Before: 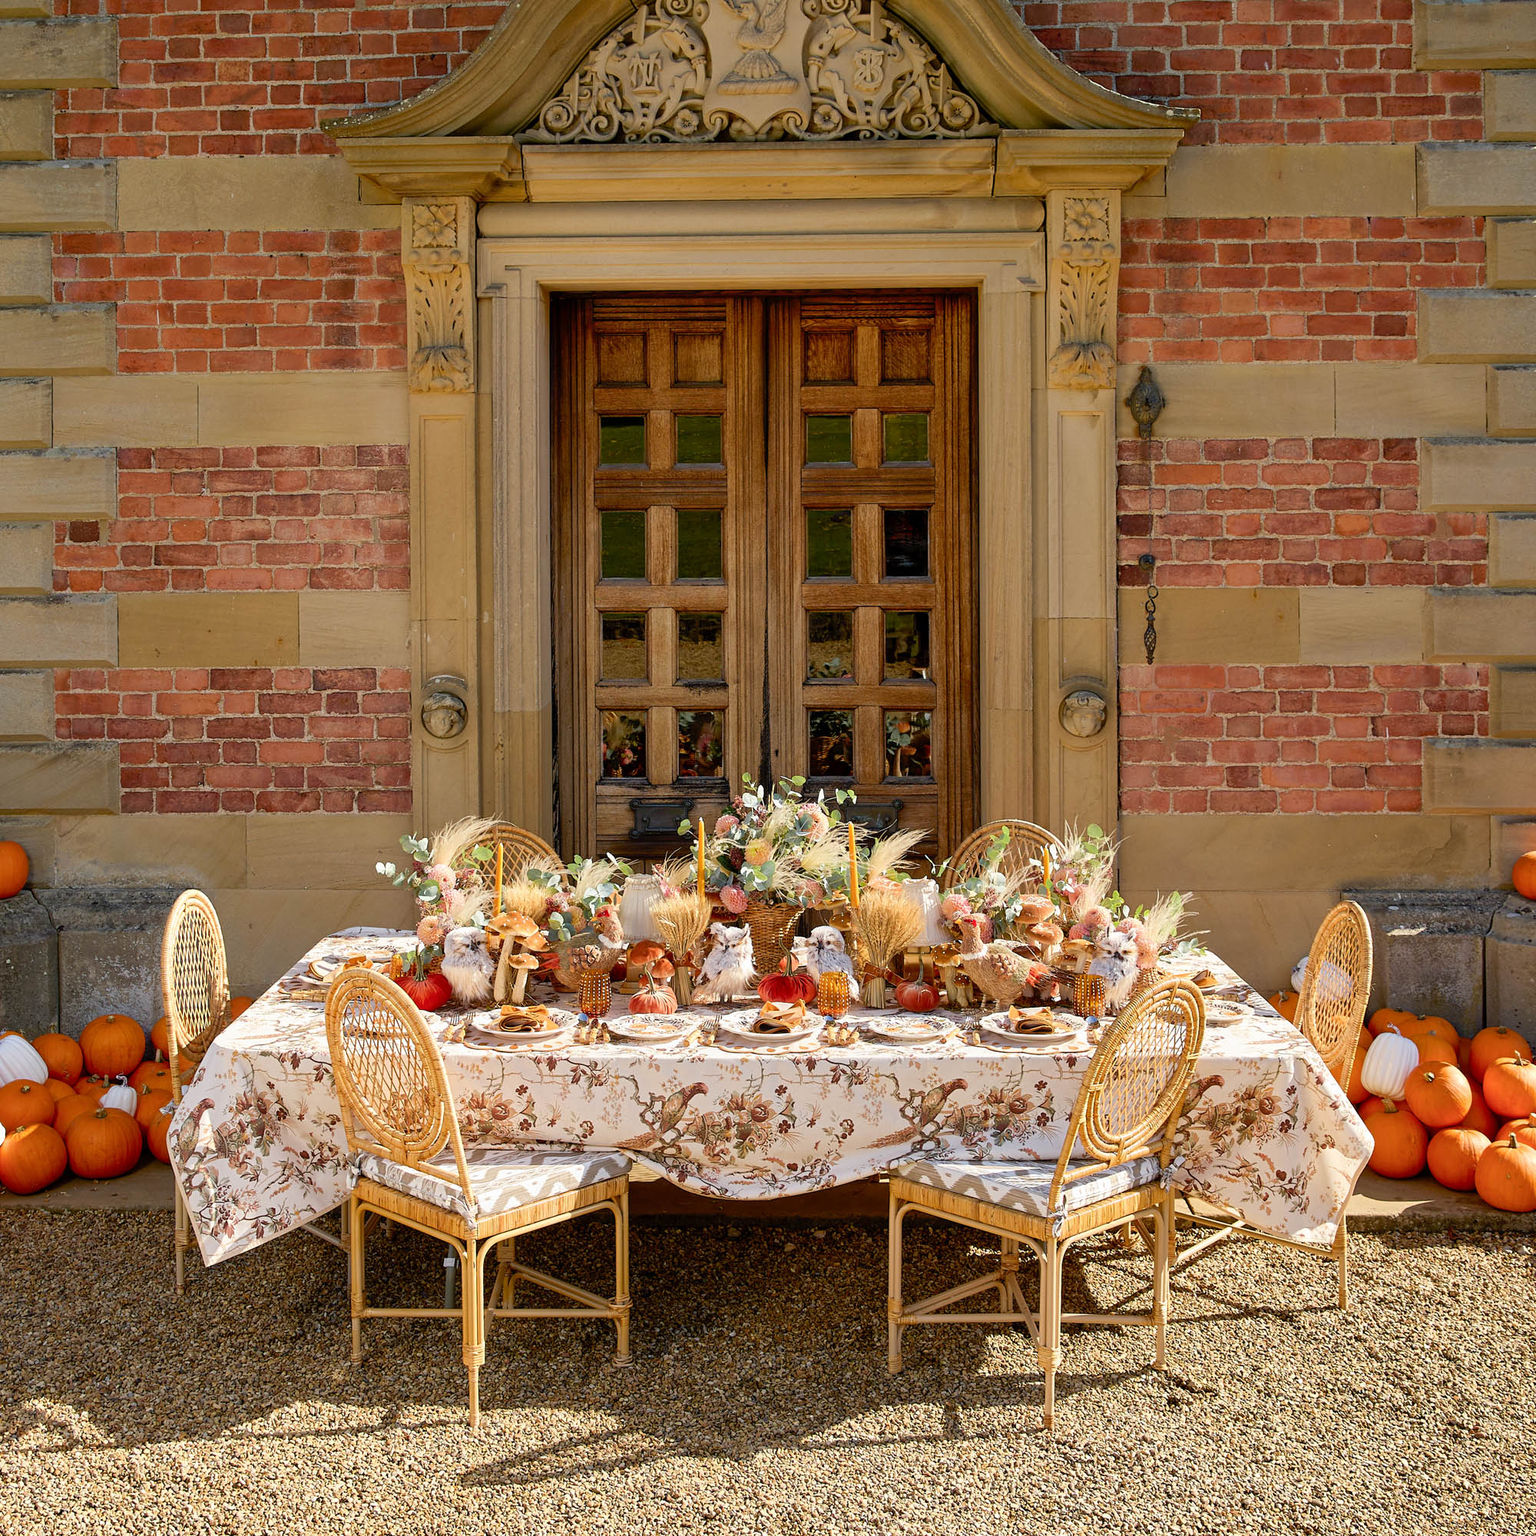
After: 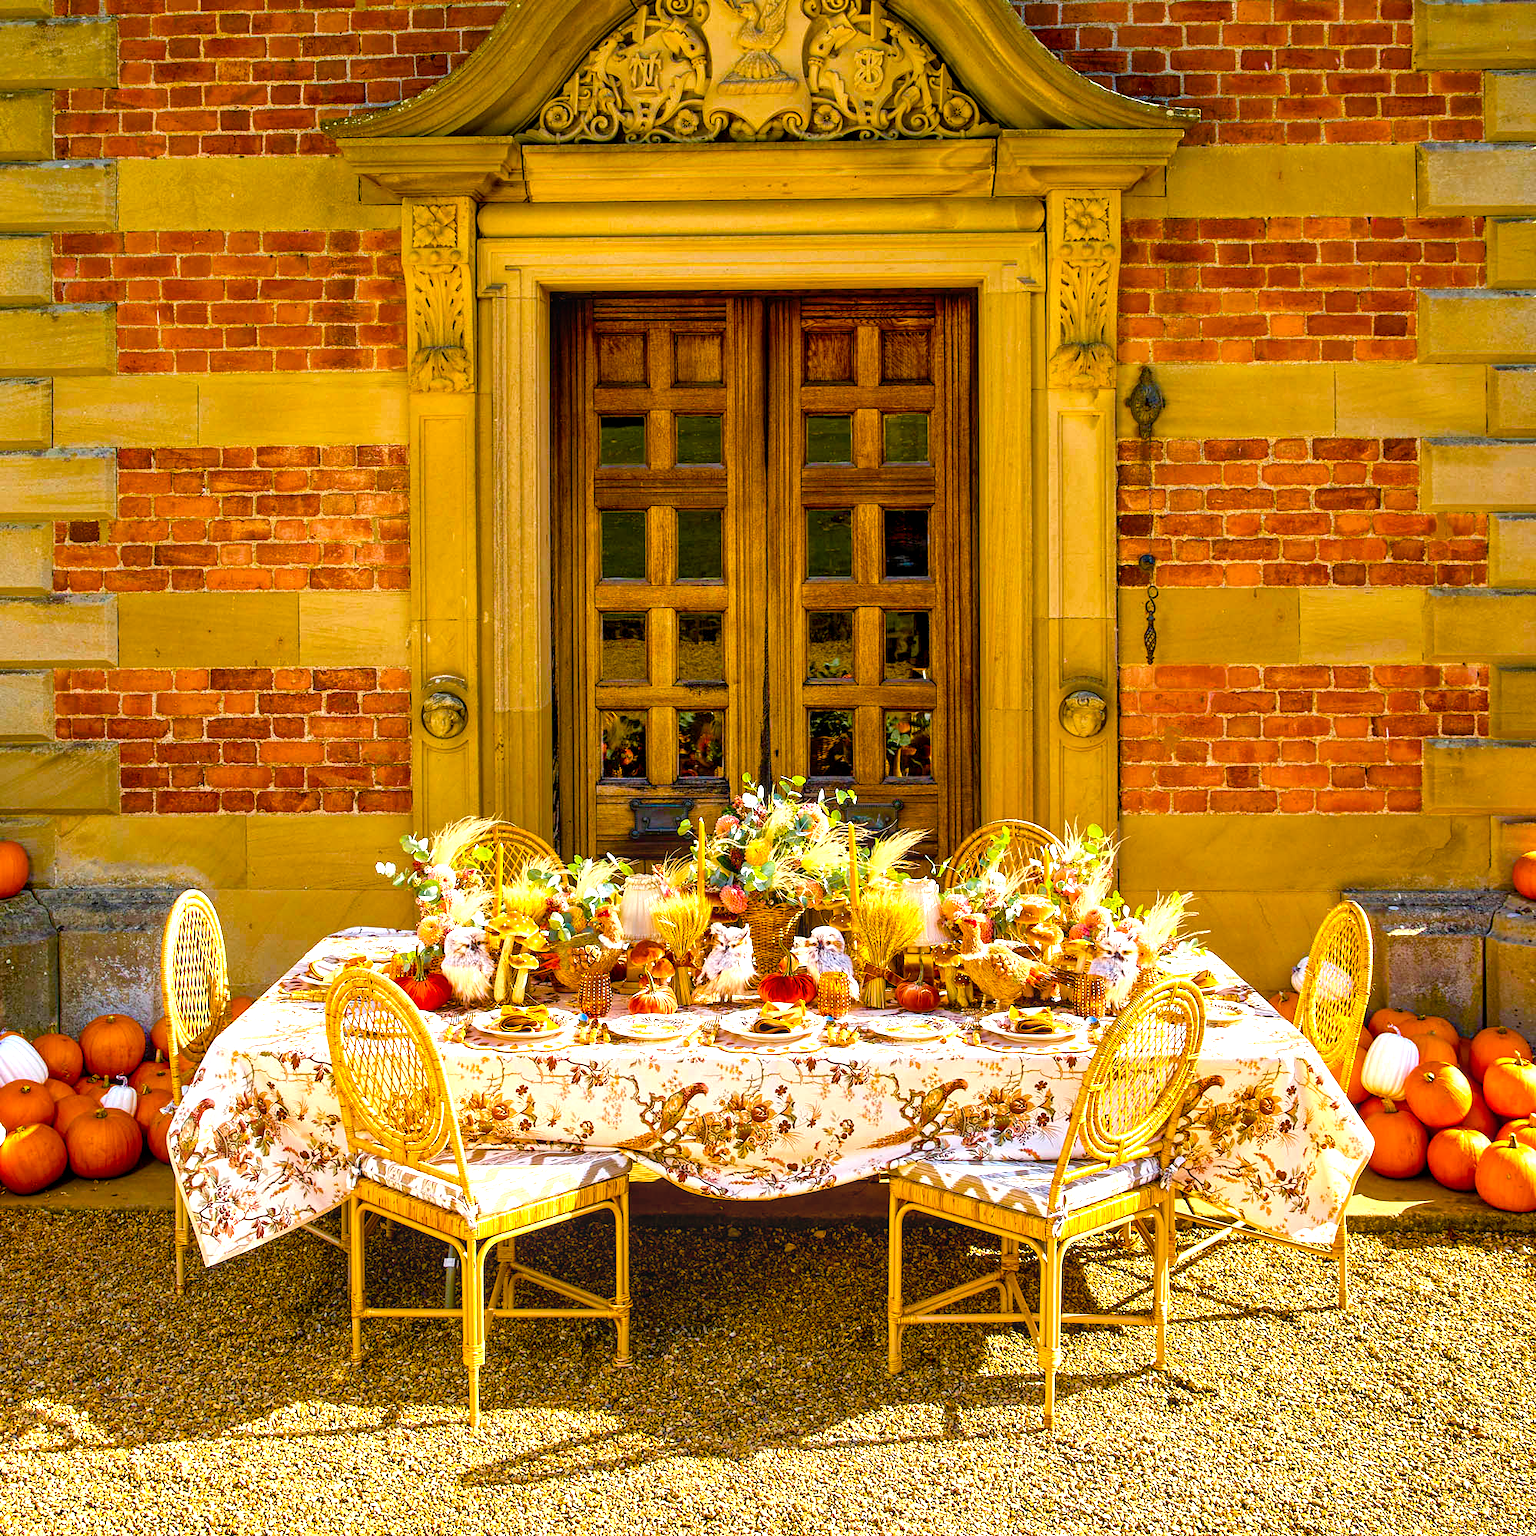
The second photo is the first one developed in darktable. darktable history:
local contrast: on, module defaults
color balance rgb: linear chroma grading › global chroma 25%, perceptual saturation grading › global saturation 40%, perceptual saturation grading › highlights -50%, perceptual saturation grading › shadows 30%, perceptual brilliance grading › global brilliance 25%, global vibrance 60%
